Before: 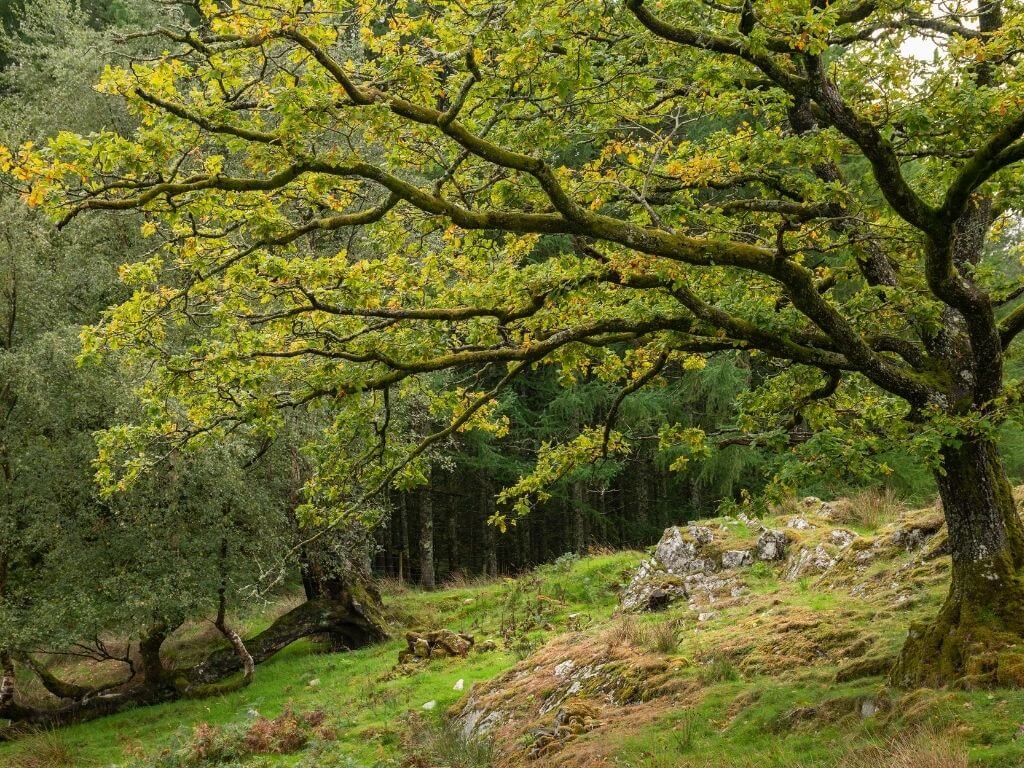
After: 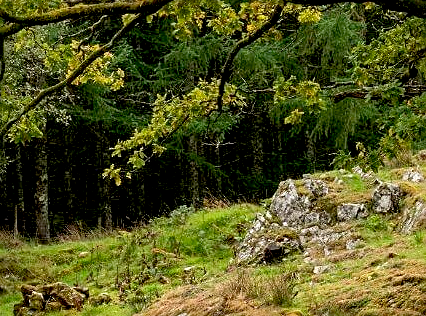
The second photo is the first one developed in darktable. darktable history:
exposure: black level correction 0.018, exposure -0.007 EV, compensate highlight preservation false
sharpen: on, module defaults
crop: left 37.661%, top 45.215%, right 20.705%, bottom 13.552%
